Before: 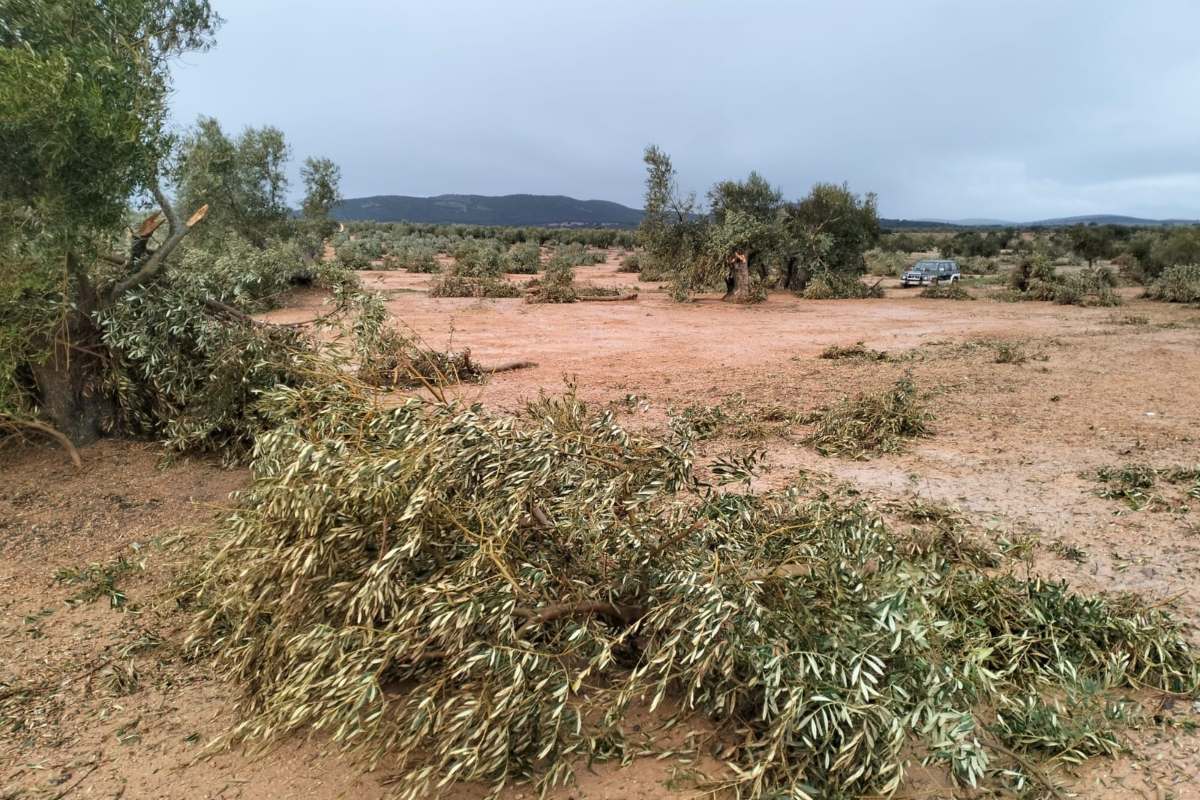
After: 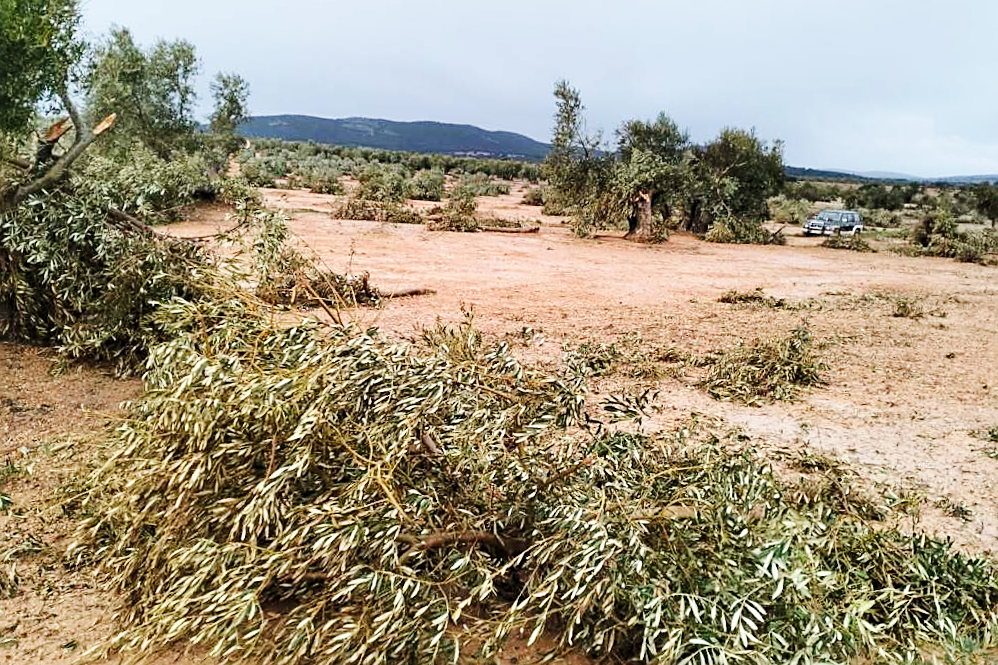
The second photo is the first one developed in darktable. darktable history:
crop and rotate: angle -3.27°, left 5.211%, top 5.211%, right 4.607%, bottom 4.607%
sharpen: on, module defaults
base curve: curves: ch0 [(0, 0) (0.032, 0.025) (0.121, 0.166) (0.206, 0.329) (0.605, 0.79) (1, 1)], preserve colors none
